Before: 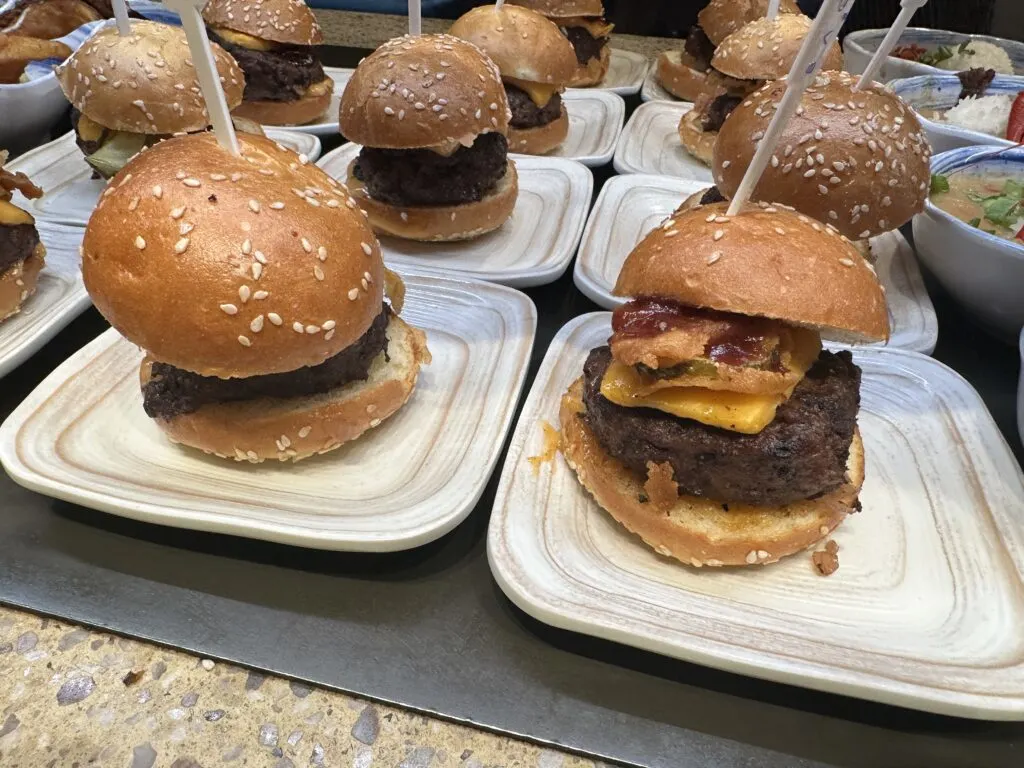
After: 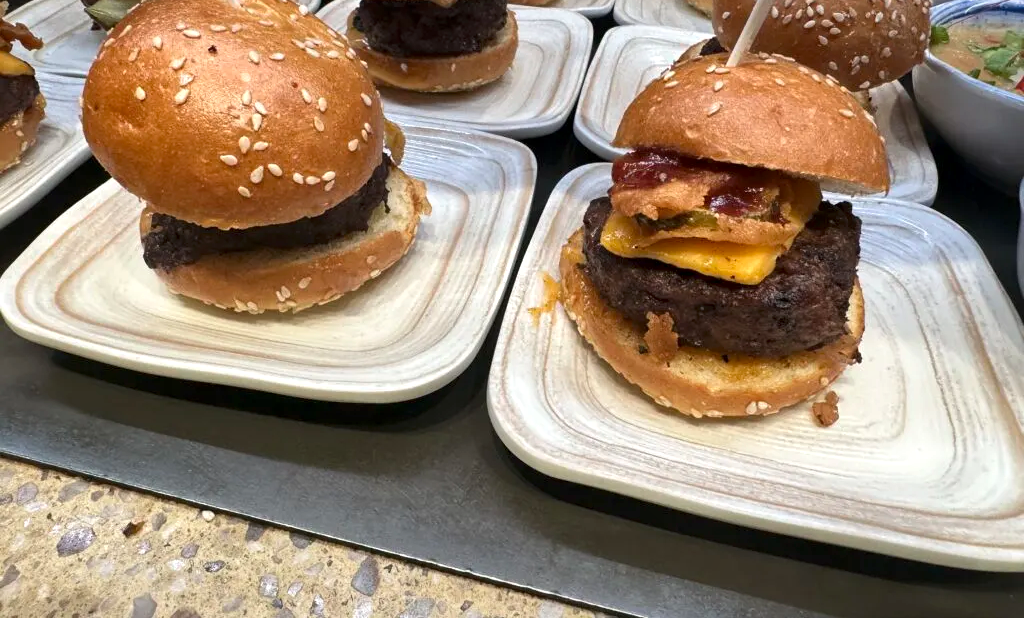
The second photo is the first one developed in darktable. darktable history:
crop and rotate: top 19.498%
local contrast: mode bilateral grid, contrast 26, coarseness 60, detail 151%, midtone range 0.2
